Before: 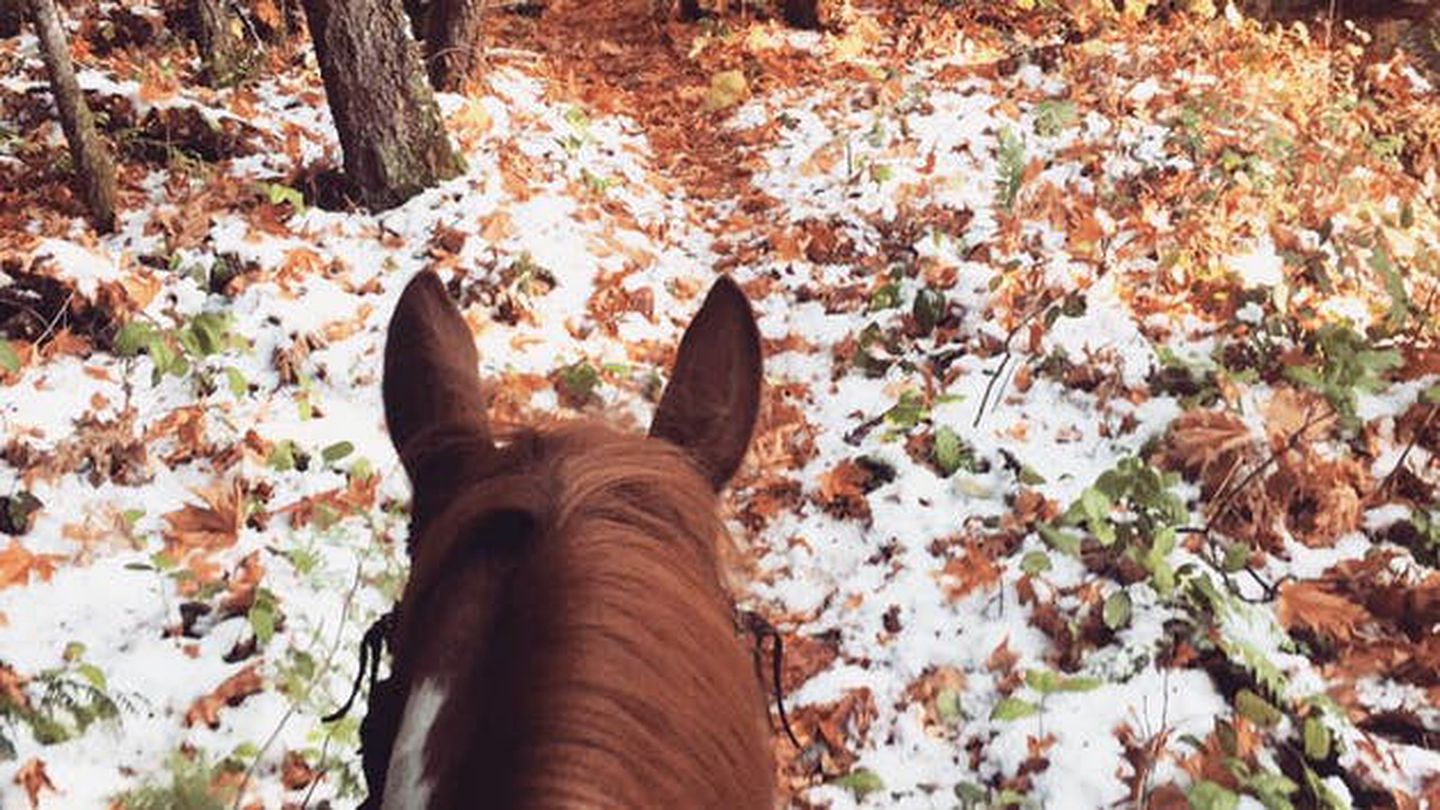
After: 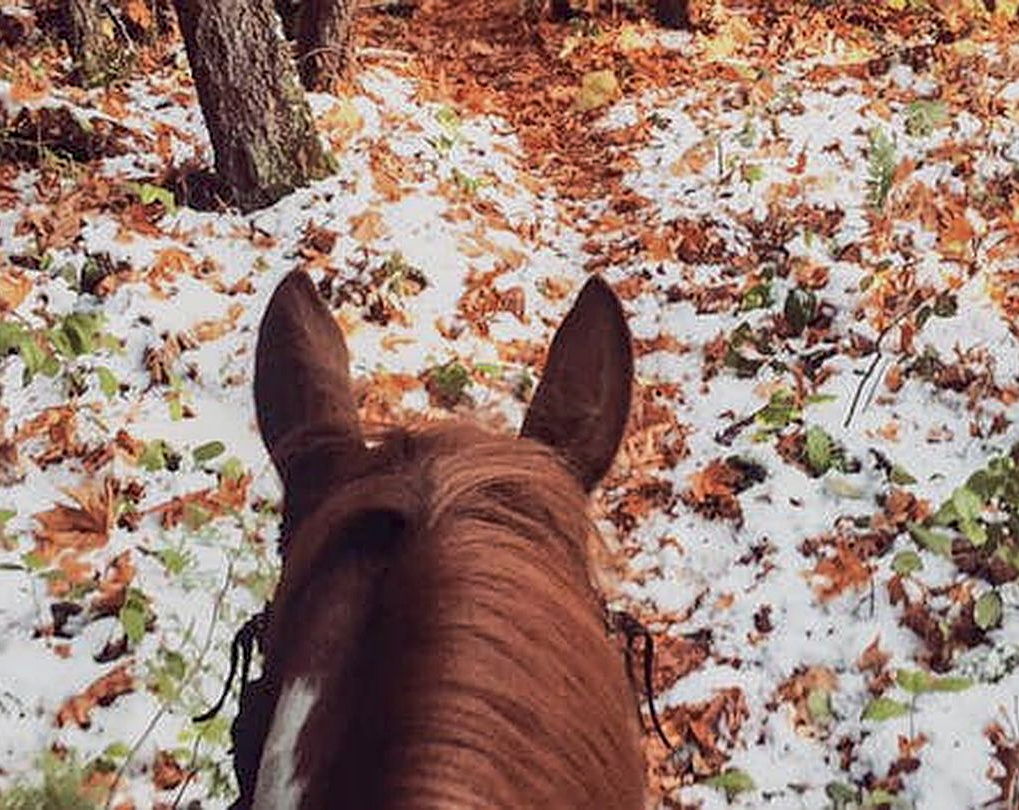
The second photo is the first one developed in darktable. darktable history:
crop and rotate: left 8.967%, right 20.262%
shadows and highlights: on, module defaults
contrast brightness saturation: contrast 0.034, brightness -0.04
exposure: exposure -0.156 EV, compensate exposure bias true, compensate highlight preservation false
sharpen: on, module defaults
tone curve: curves: ch0 [(0, 0) (0.23, 0.205) (0.486, 0.52) (0.822, 0.825) (0.994, 0.955)]; ch1 [(0, 0) (0.226, 0.261) (0.379, 0.442) (0.469, 0.472) (0.495, 0.495) (0.514, 0.504) (0.561, 0.568) (0.59, 0.612) (1, 1)]; ch2 [(0, 0) (0.269, 0.299) (0.459, 0.441) (0.498, 0.499) (0.523, 0.52) (0.586, 0.569) (0.635, 0.617) (0.659, 0.681) (0.718, 0.764) (1, 1)], color space Lab, linked channels, preserve colors none
local contrast: detail 130%
